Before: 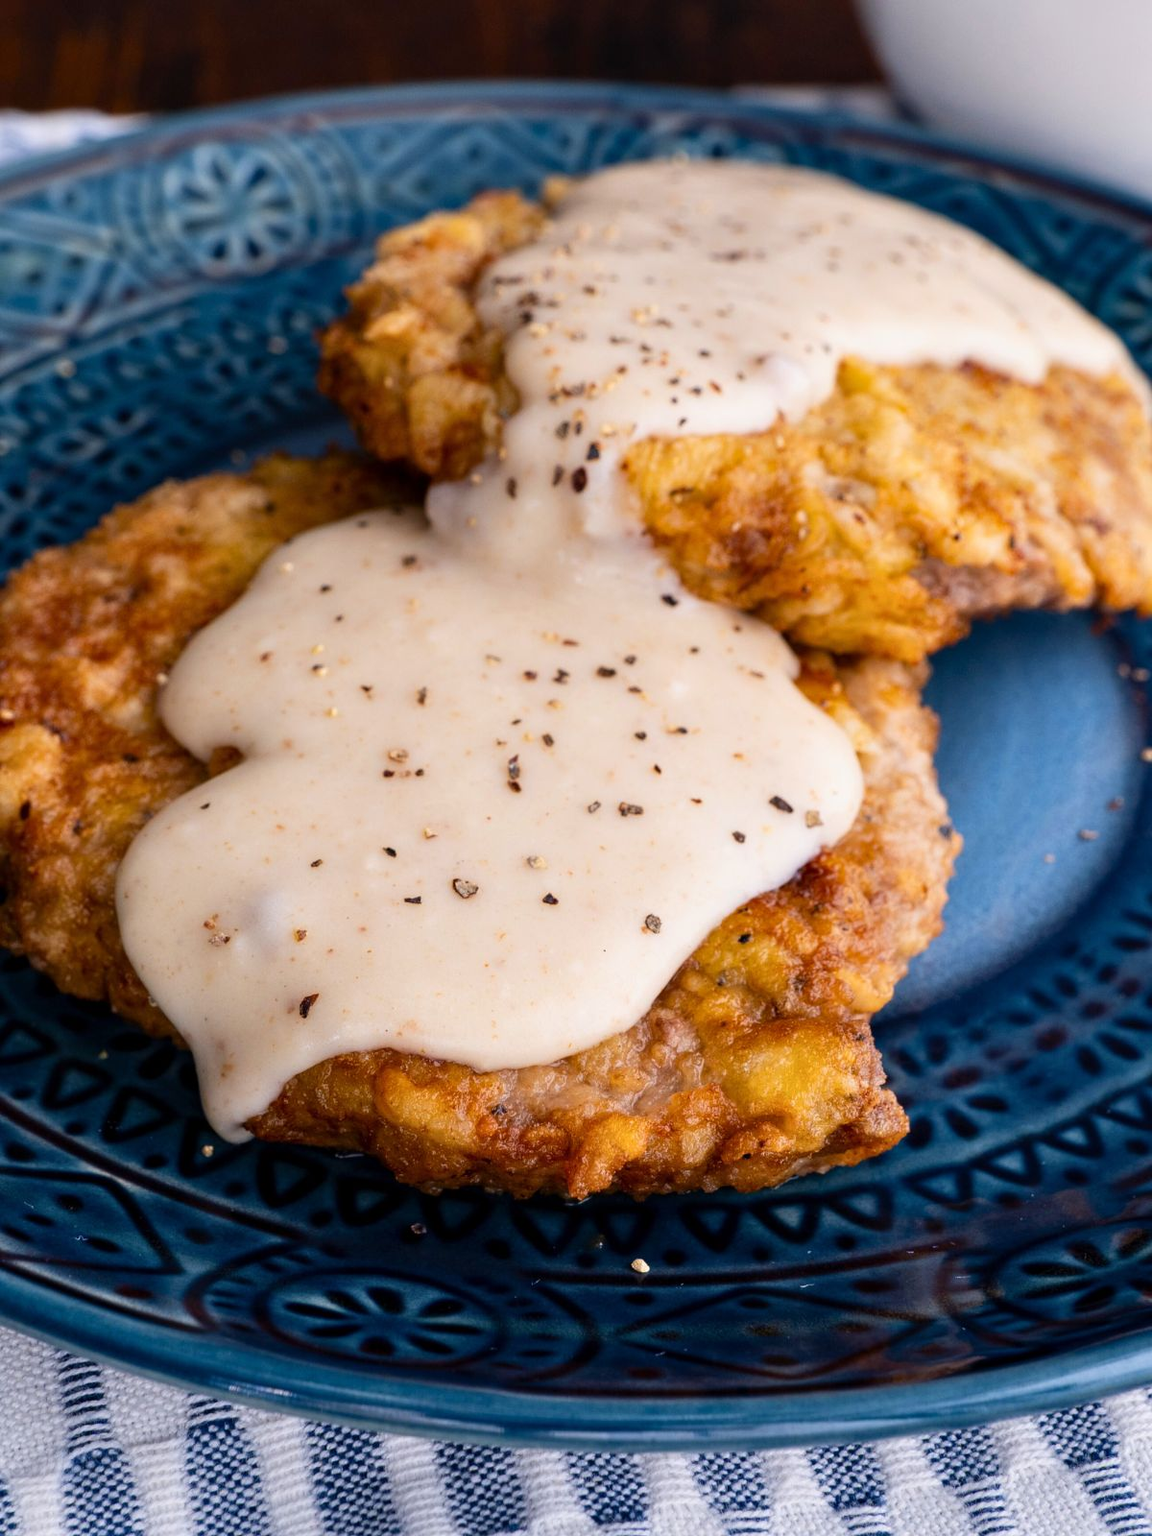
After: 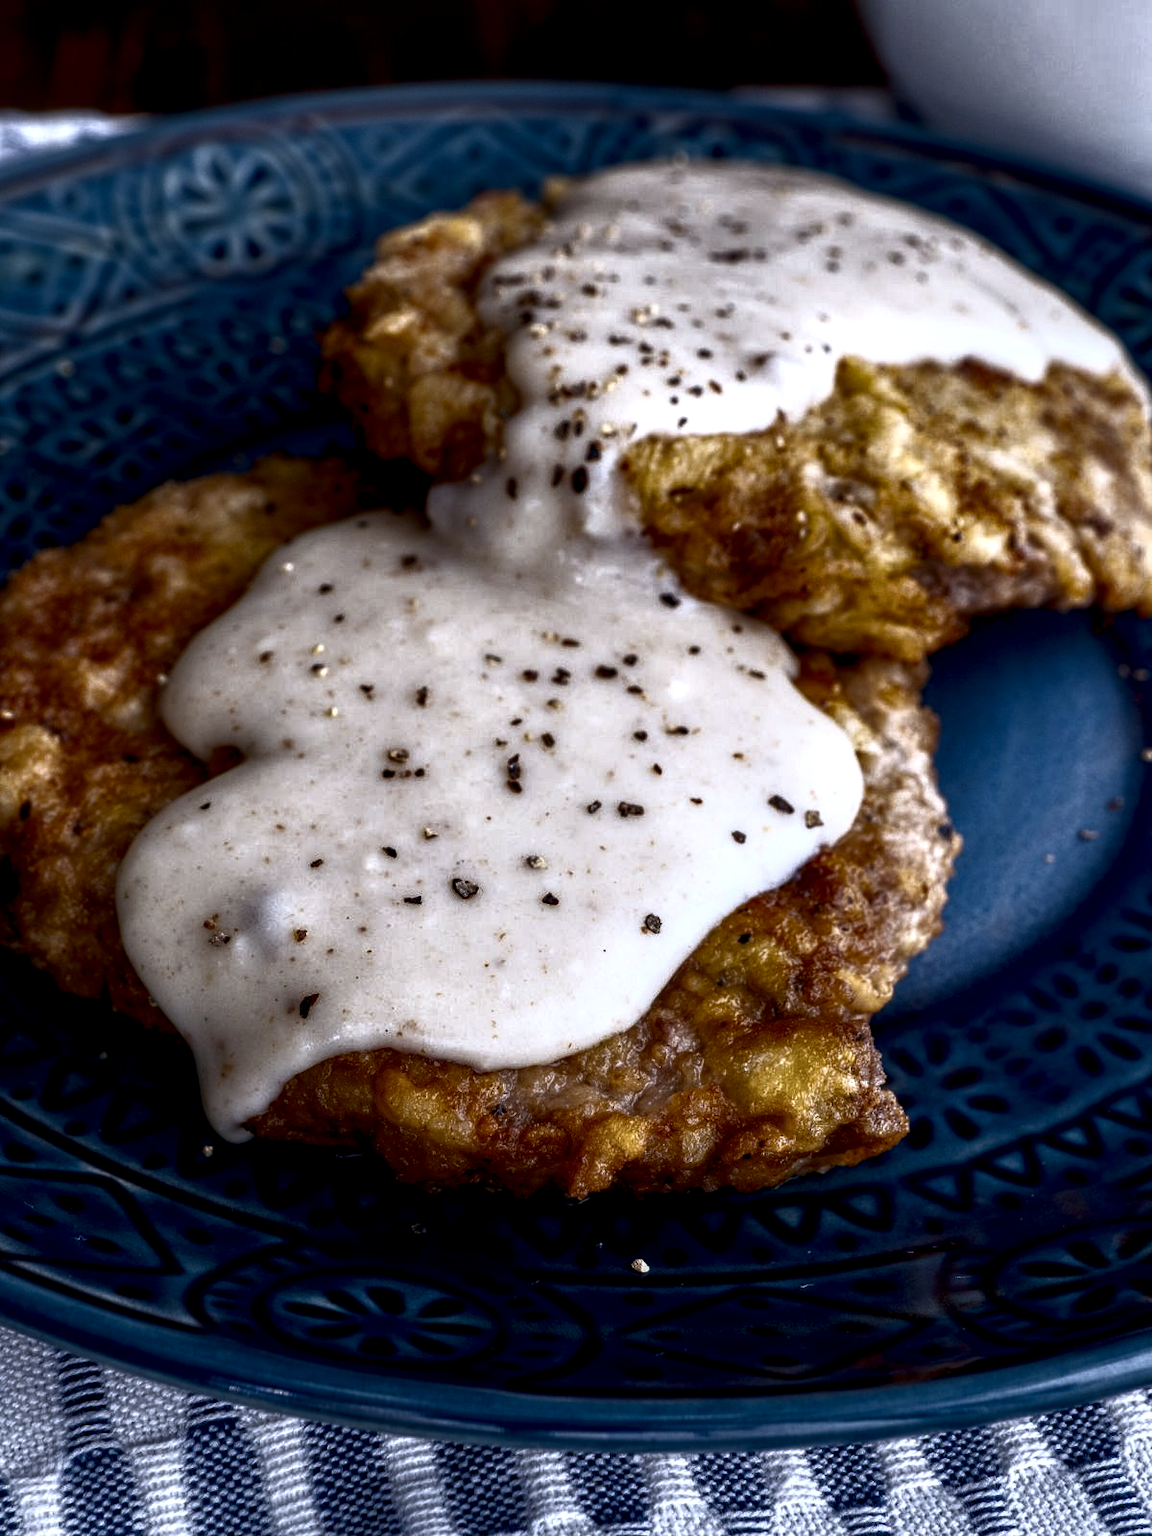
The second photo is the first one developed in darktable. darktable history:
white balance: red 0.931, blue 1.11
base curve: curves: ch0 [(0, 0) (0.564, 0.291) (0.802, 0.731) (1, 1)]
contrast brightness saturation: contrast 0.28
local contrast: detail 160%
